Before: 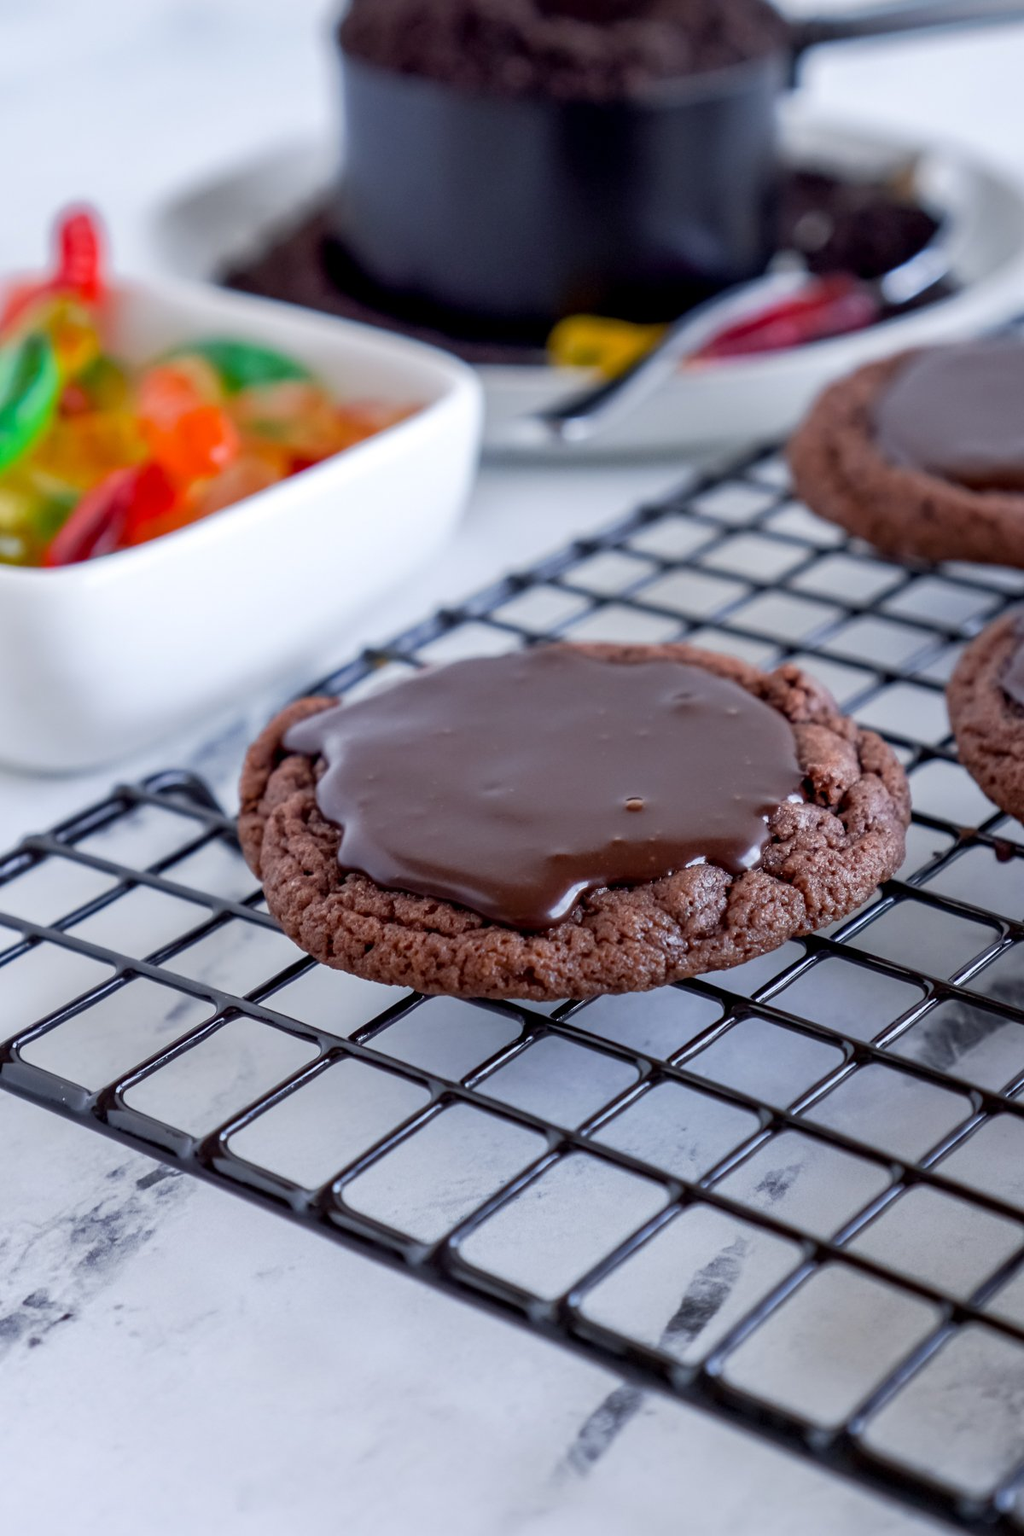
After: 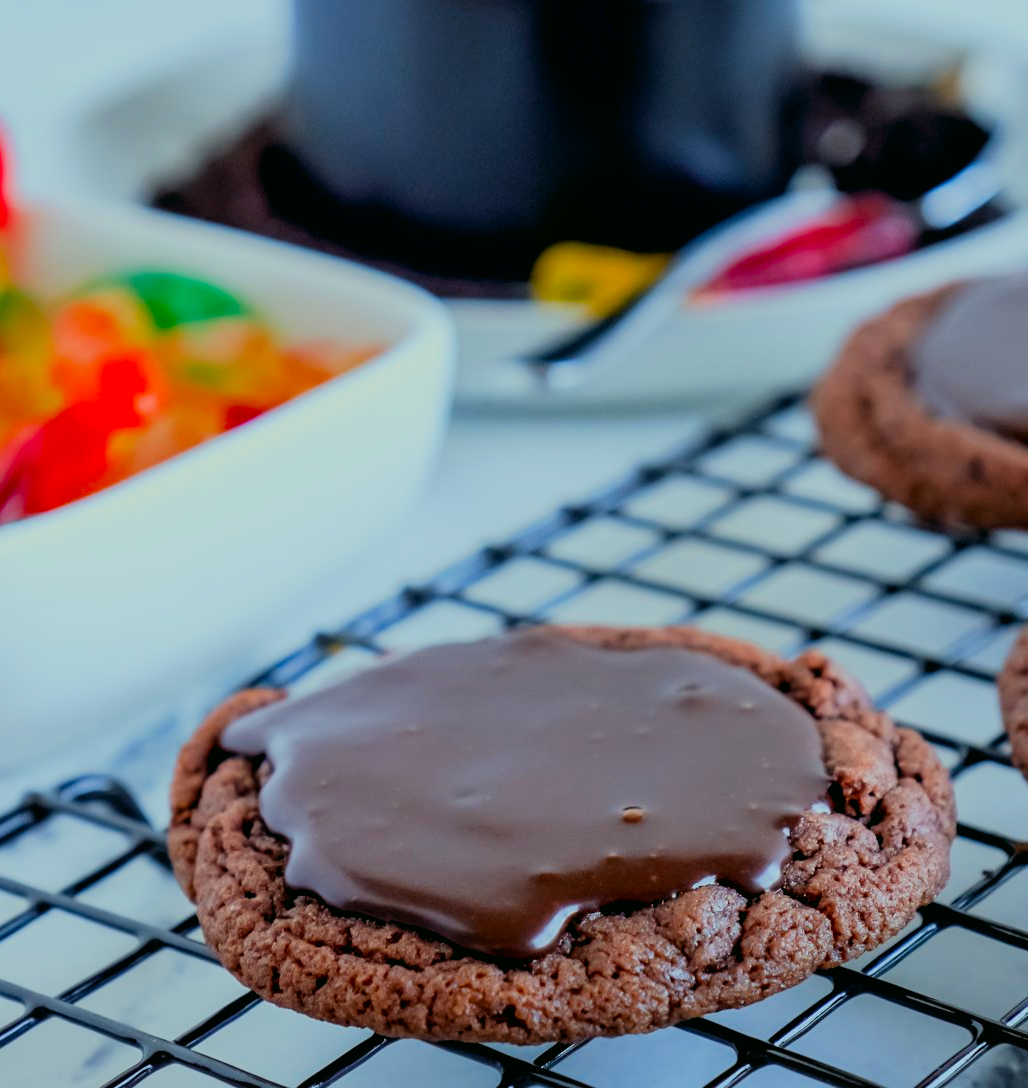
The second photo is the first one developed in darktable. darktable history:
exposure: exposure 0.355 EV, compensate highlight preservation false
crop and rotate: left 9.267%, top 7.116%, right 5.029%, bottom 32.434%
color correction: highlights a* -7.61, highlights b* 1.59, shadows a* -3.83, saturation 1.44
filmic rgb: black relative exposure -6.11 EV, white relative exposure 6.94 EV, threshold 3.01 EV, structure ↔ texture 99.69%, hardness 2.26, color science v6 (2022), enable highlight reconstruction true
